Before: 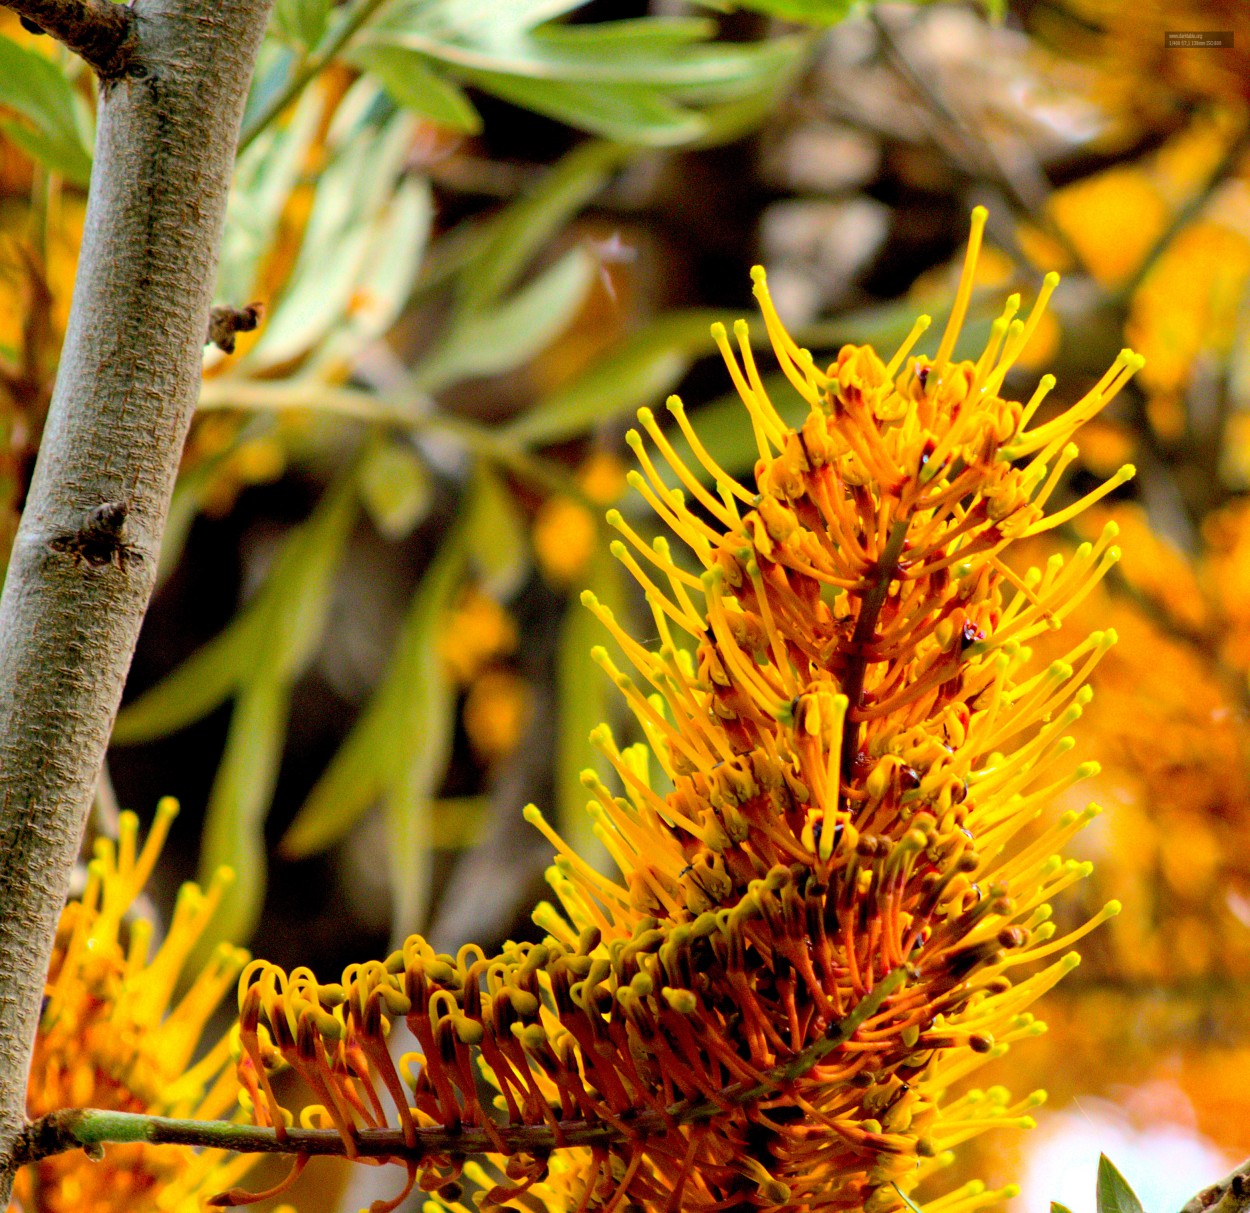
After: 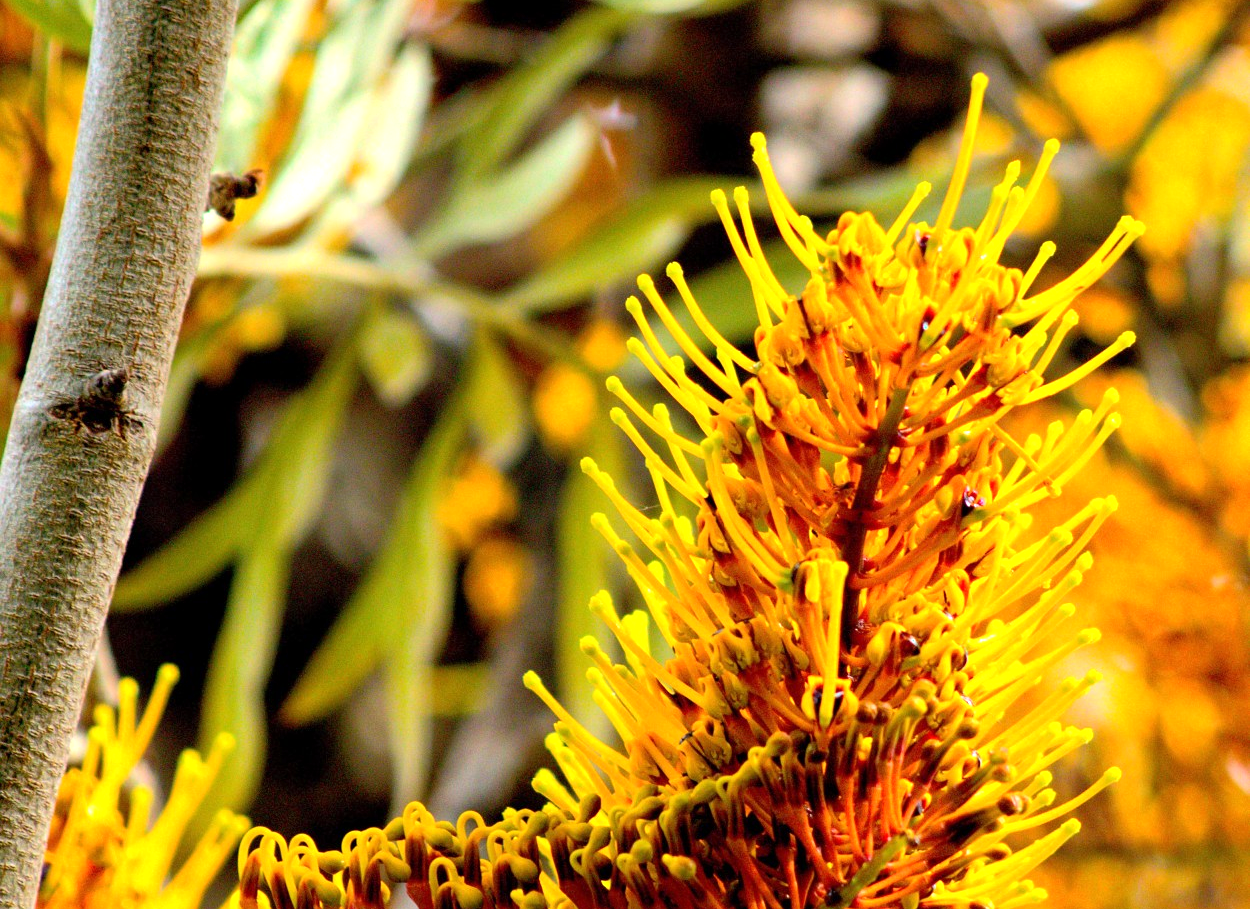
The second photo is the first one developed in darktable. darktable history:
exposure: exposure 0.496 EV, compensate highlight preservation false
crop: top 11.038%, bottom 13.962%
